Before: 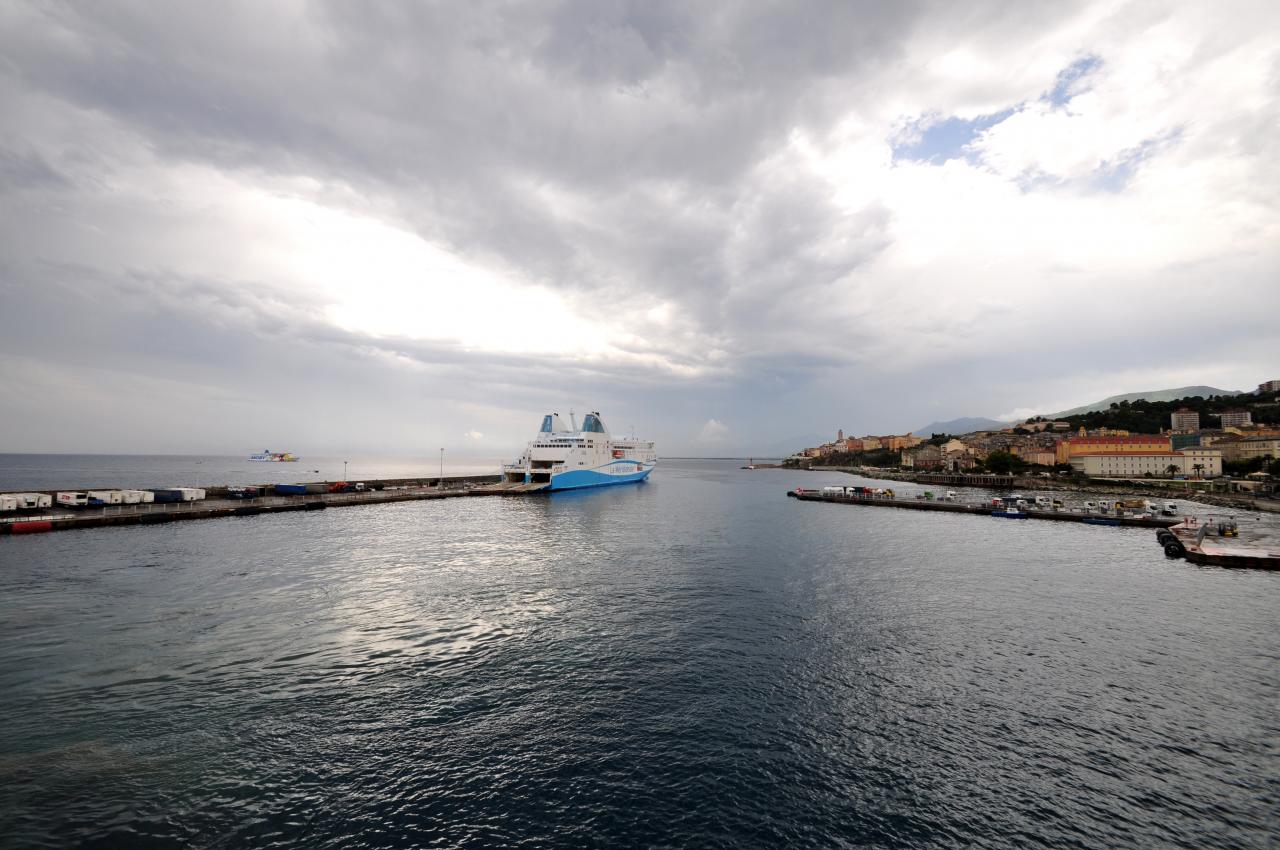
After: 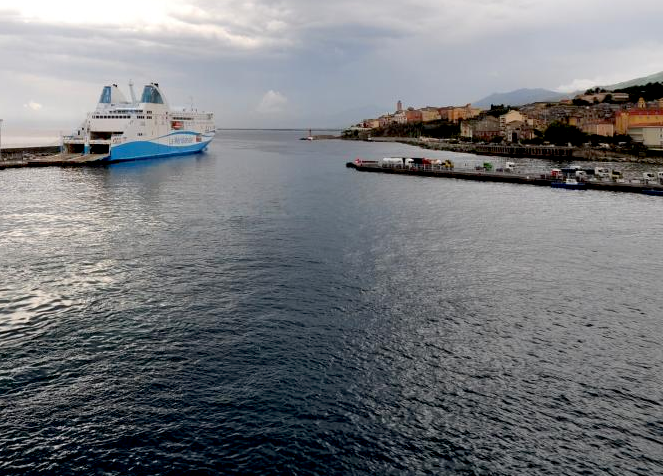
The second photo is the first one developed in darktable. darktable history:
exposure: black level correction 0.01, exposure 0.011 EV, compensate highlight preservation false
crop: left 34.479%, top 38.822%, right 13.718%, bottom 5.172%
